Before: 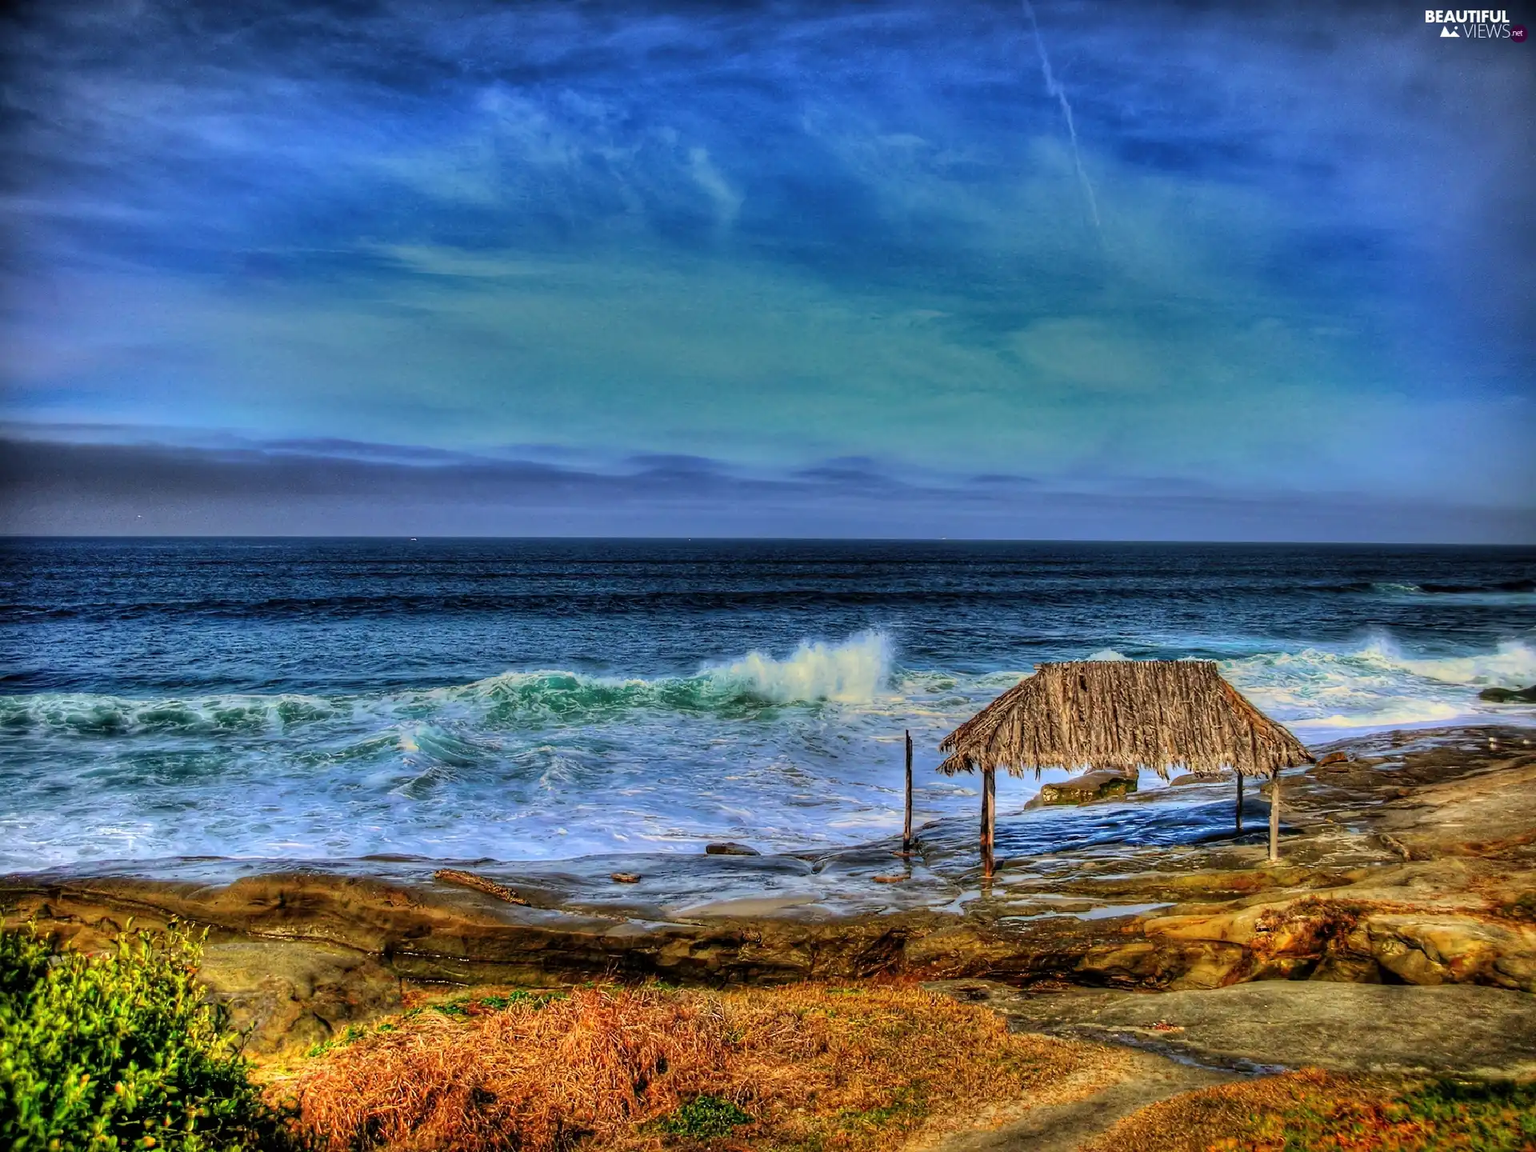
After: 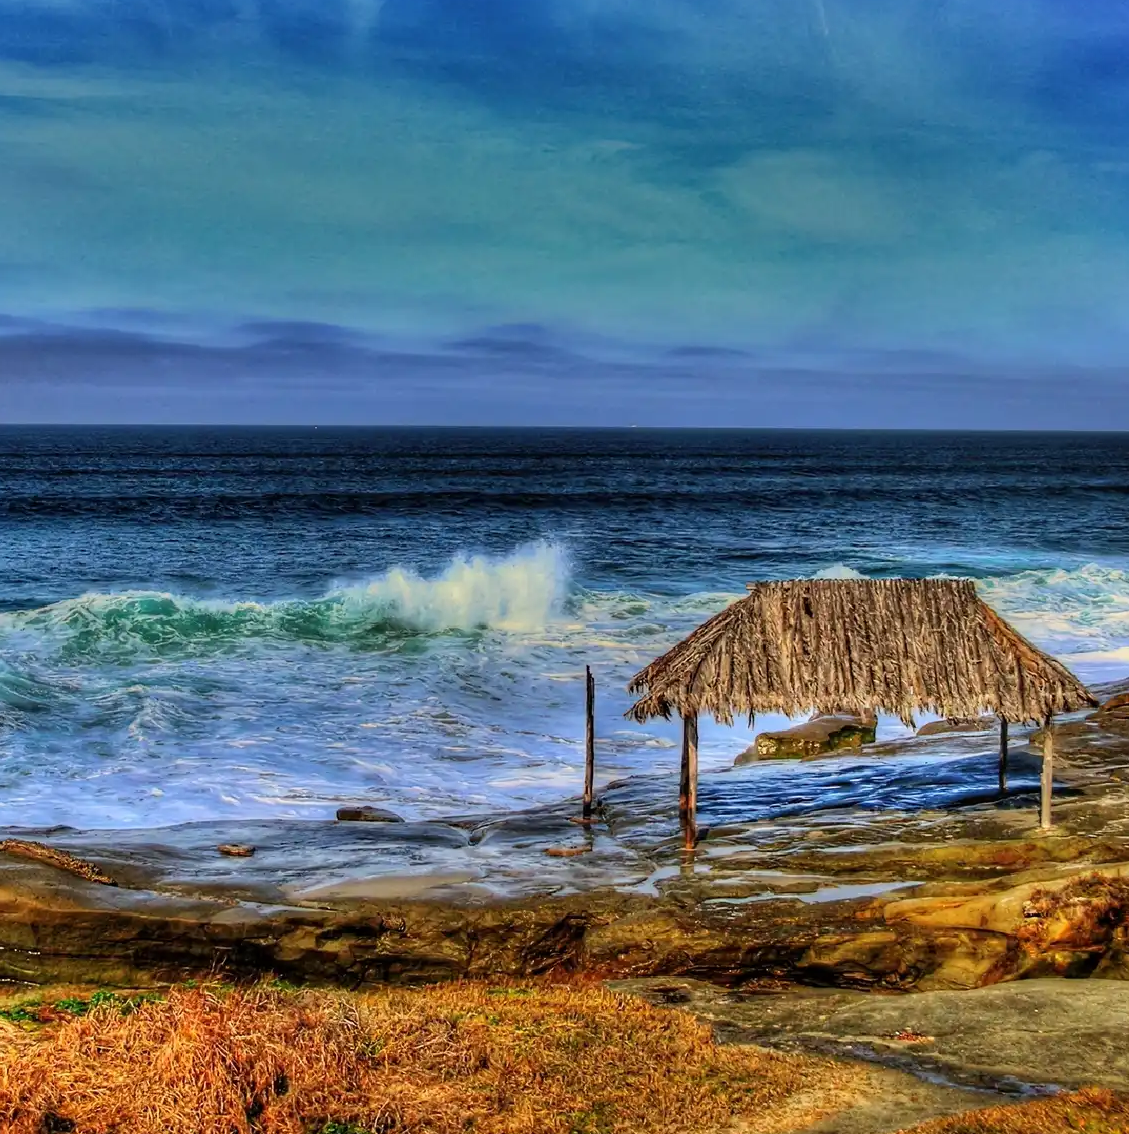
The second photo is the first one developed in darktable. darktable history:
crop and rotate: left 28.48%, top 17.16%, right 12.676%, bottom 4.043%
